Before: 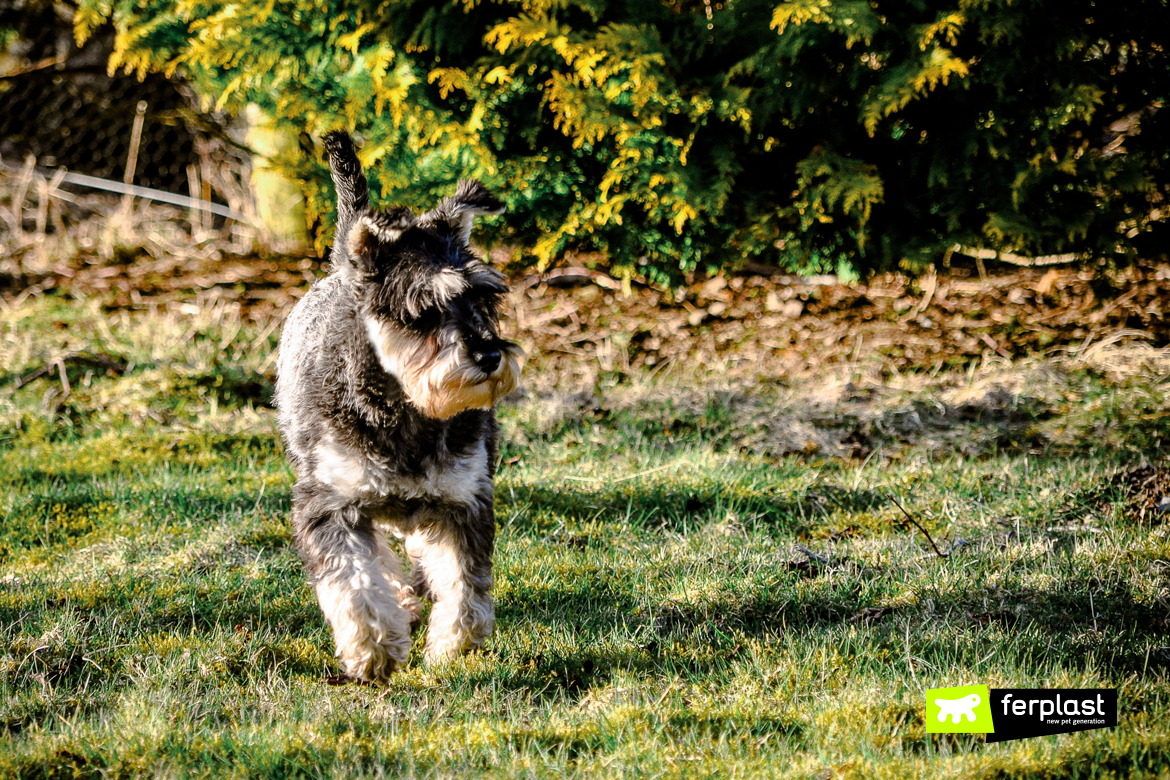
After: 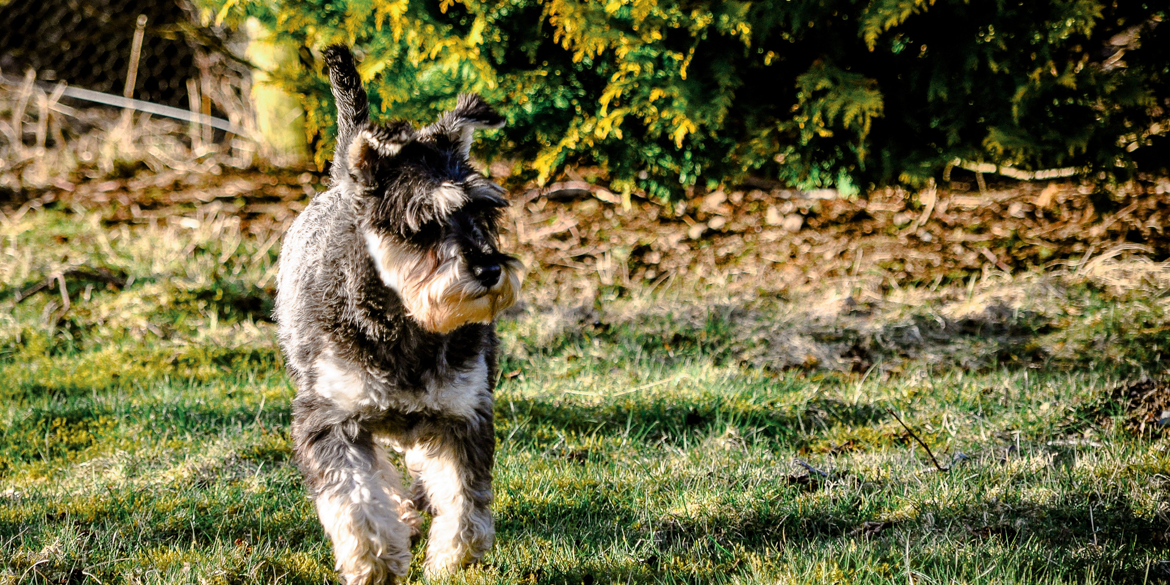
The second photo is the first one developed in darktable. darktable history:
crop: top 11.063%, bottom 13.887%
